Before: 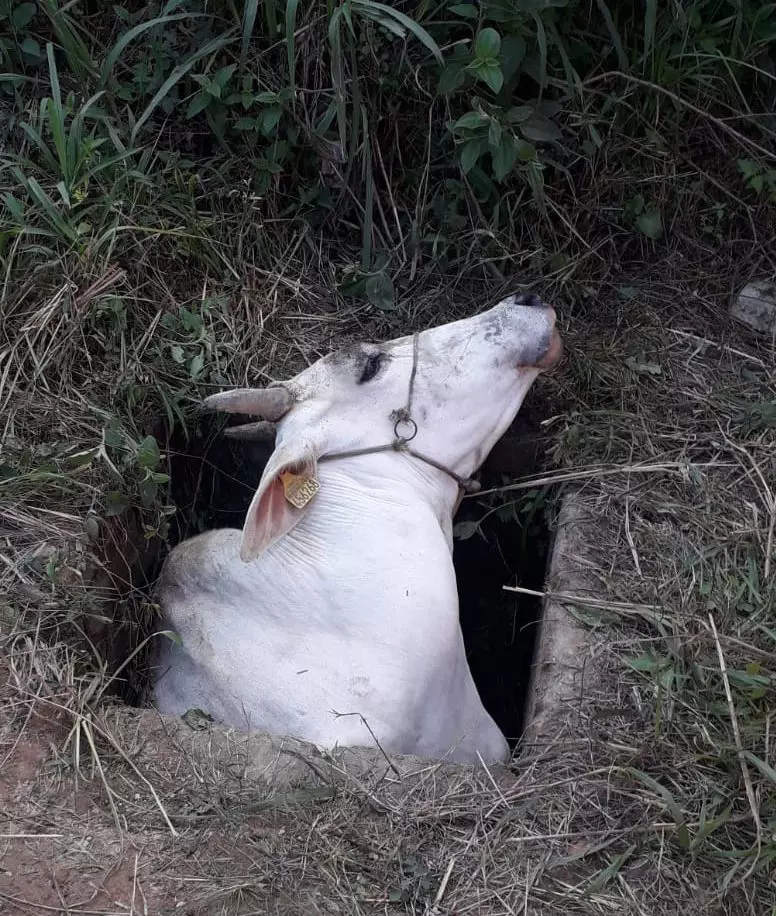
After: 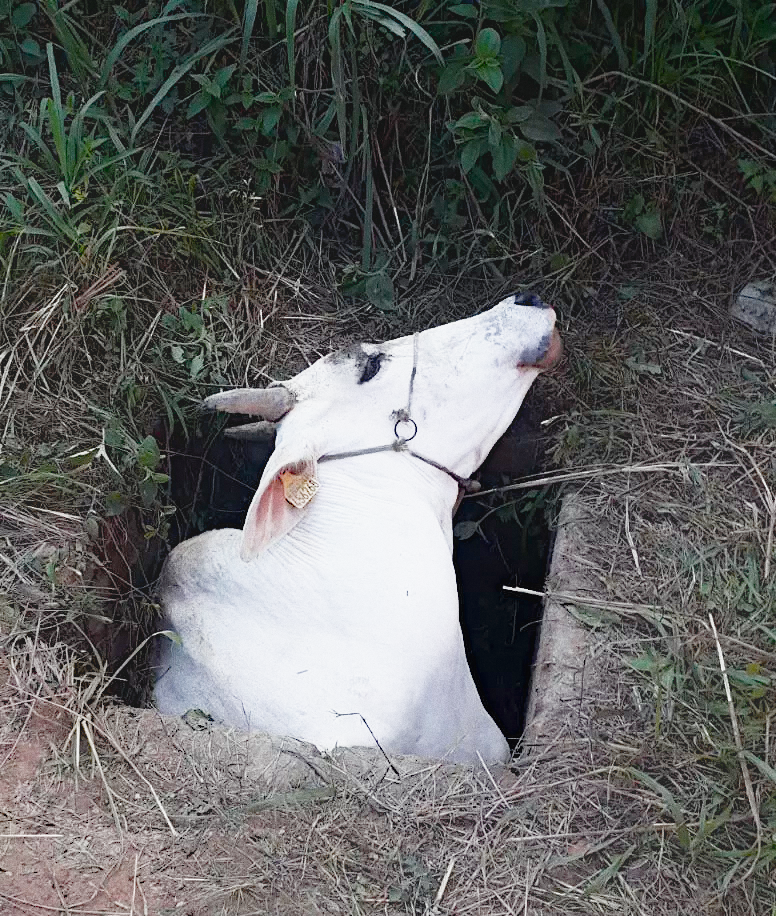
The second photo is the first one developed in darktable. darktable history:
contrast equalizer "soft": octaves 7, y [[0.6 ×6], [0.55 ×6], [0 ×6], [0 ×6], [0 ×6]], mix -1
color balance rgb "basic colorfulness: standard": perceptual saturation grading › global saturation 20%, perceptual saturation grading › highlights -25%, perceptual saturation grading › shadows 25%
color balance rgb "filmic contrast": global offset › luminance 0.5%, perceptual brilliance grading › highlights 10%, perceptual brilliance grading › mid-tones 5%, perceptual brilliance grading › shadows -10%
color balance rgb "blue and orange": shadows lift › chroma 7%, shadows lift › hue 249°, highlights gain › chroma 5%, highlights gain › hue 34.5°
diffuse or sharpen "sharpen demosaicing: AA filter": edge sensitivity 1, 1st order anisotropy 100%, 2nd order anisotropy 100%, 3rd order anisotropy 100%, 4th order anisotropy 100%, 1st order speed -25%, 2nd order speed -25%, 3rd order speed -25%, 4th order speed -25%
diffuse or sharpen "1": radius span 32, 1st order speed 50%, 2nd order speed 50%, 3rd order speed 50%, 4th order speed 50% | blend: blend mode normal, opacity 25%; mask: uniform (no mask)
exposure: black level correction 0, exposure 1 EV, compensate exposure bias true, compensate highlight preservation false
rgb primaries "nice": tint hue 2.13°, tint purity 0.7%, red hue 0.028, red purity 1.09, green hue 0.023, green purity 1.08, blue hue -0.084, blue purity 1.17
sigmoid "neutral gray": contrast 1.22, skew 0.65
grain: coarseness 0.47 ISO
